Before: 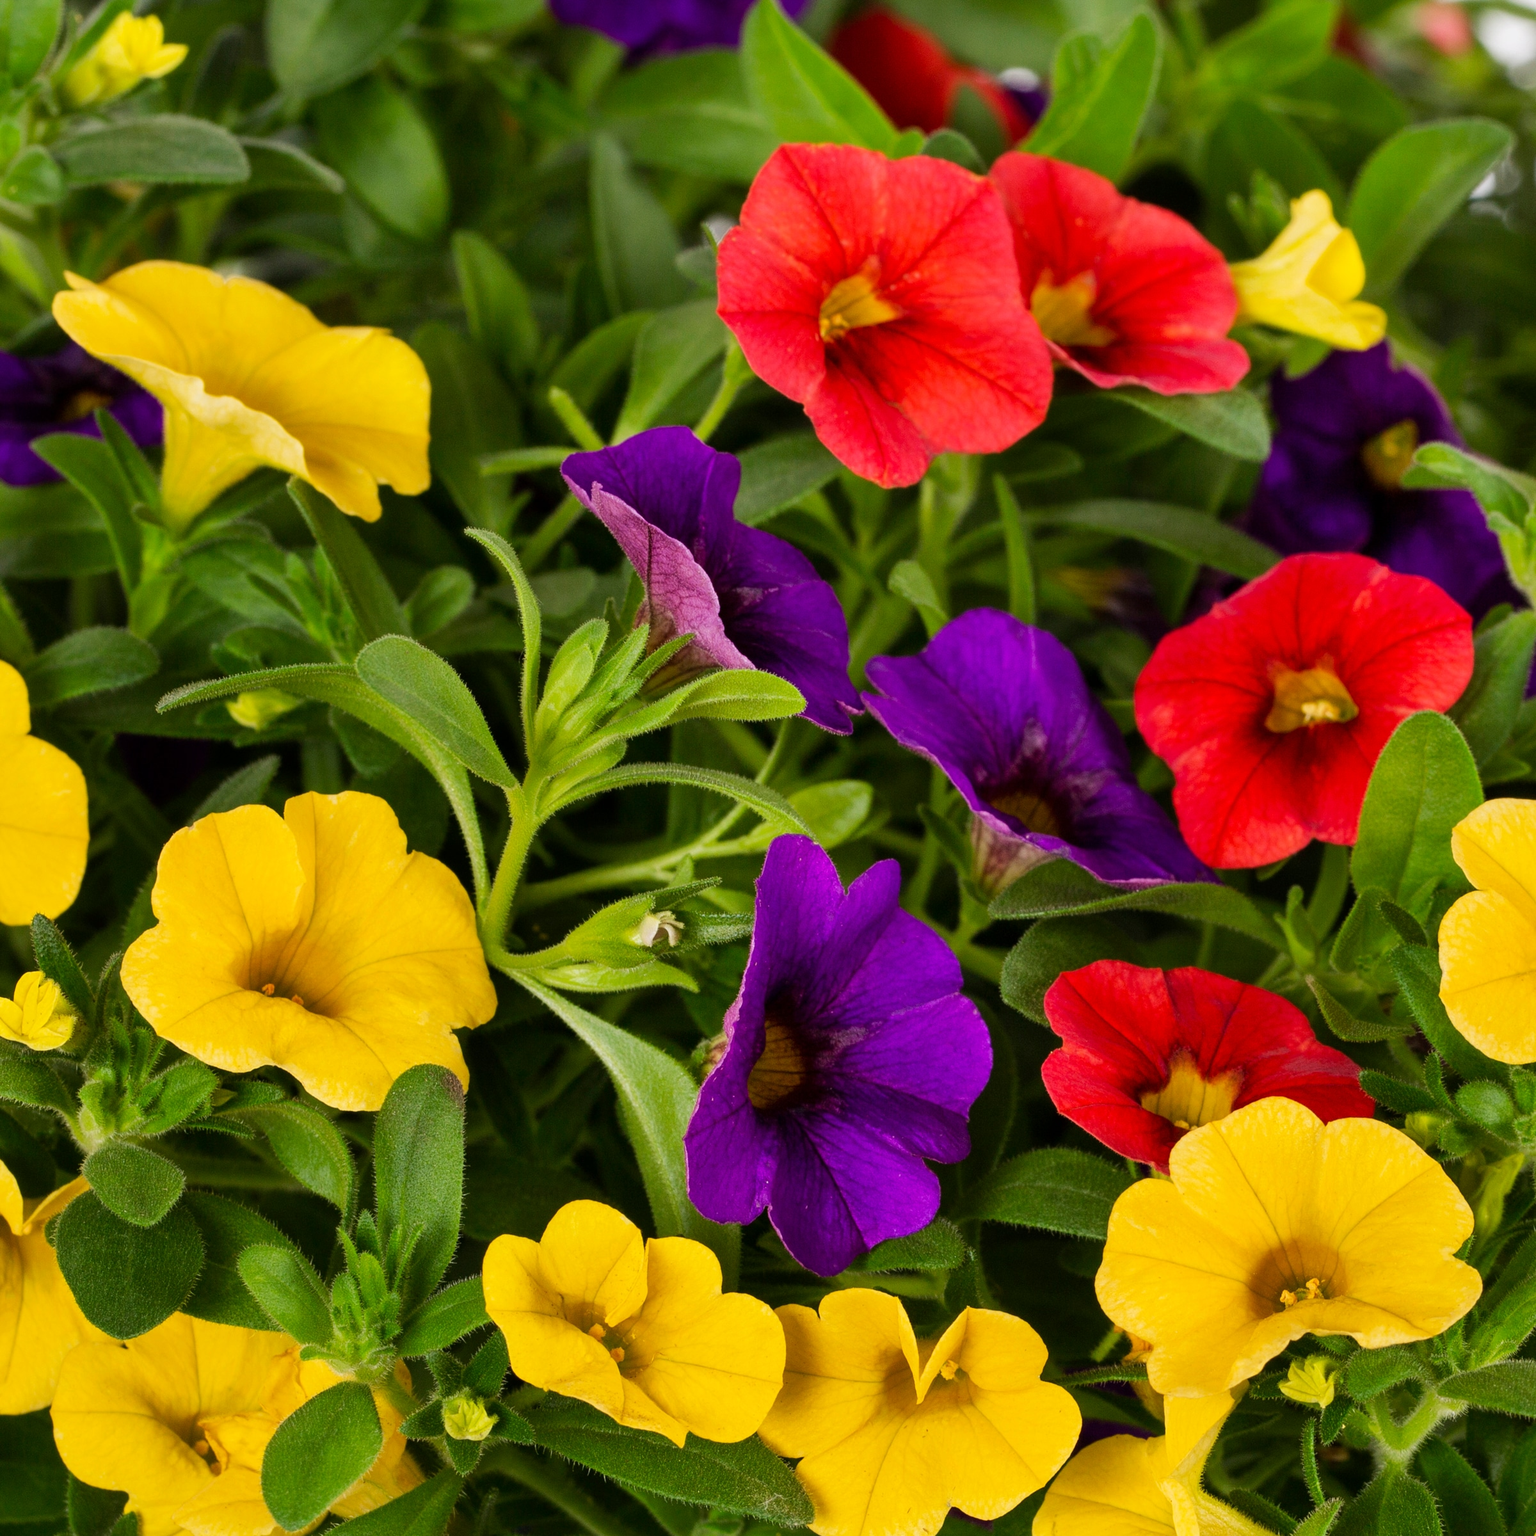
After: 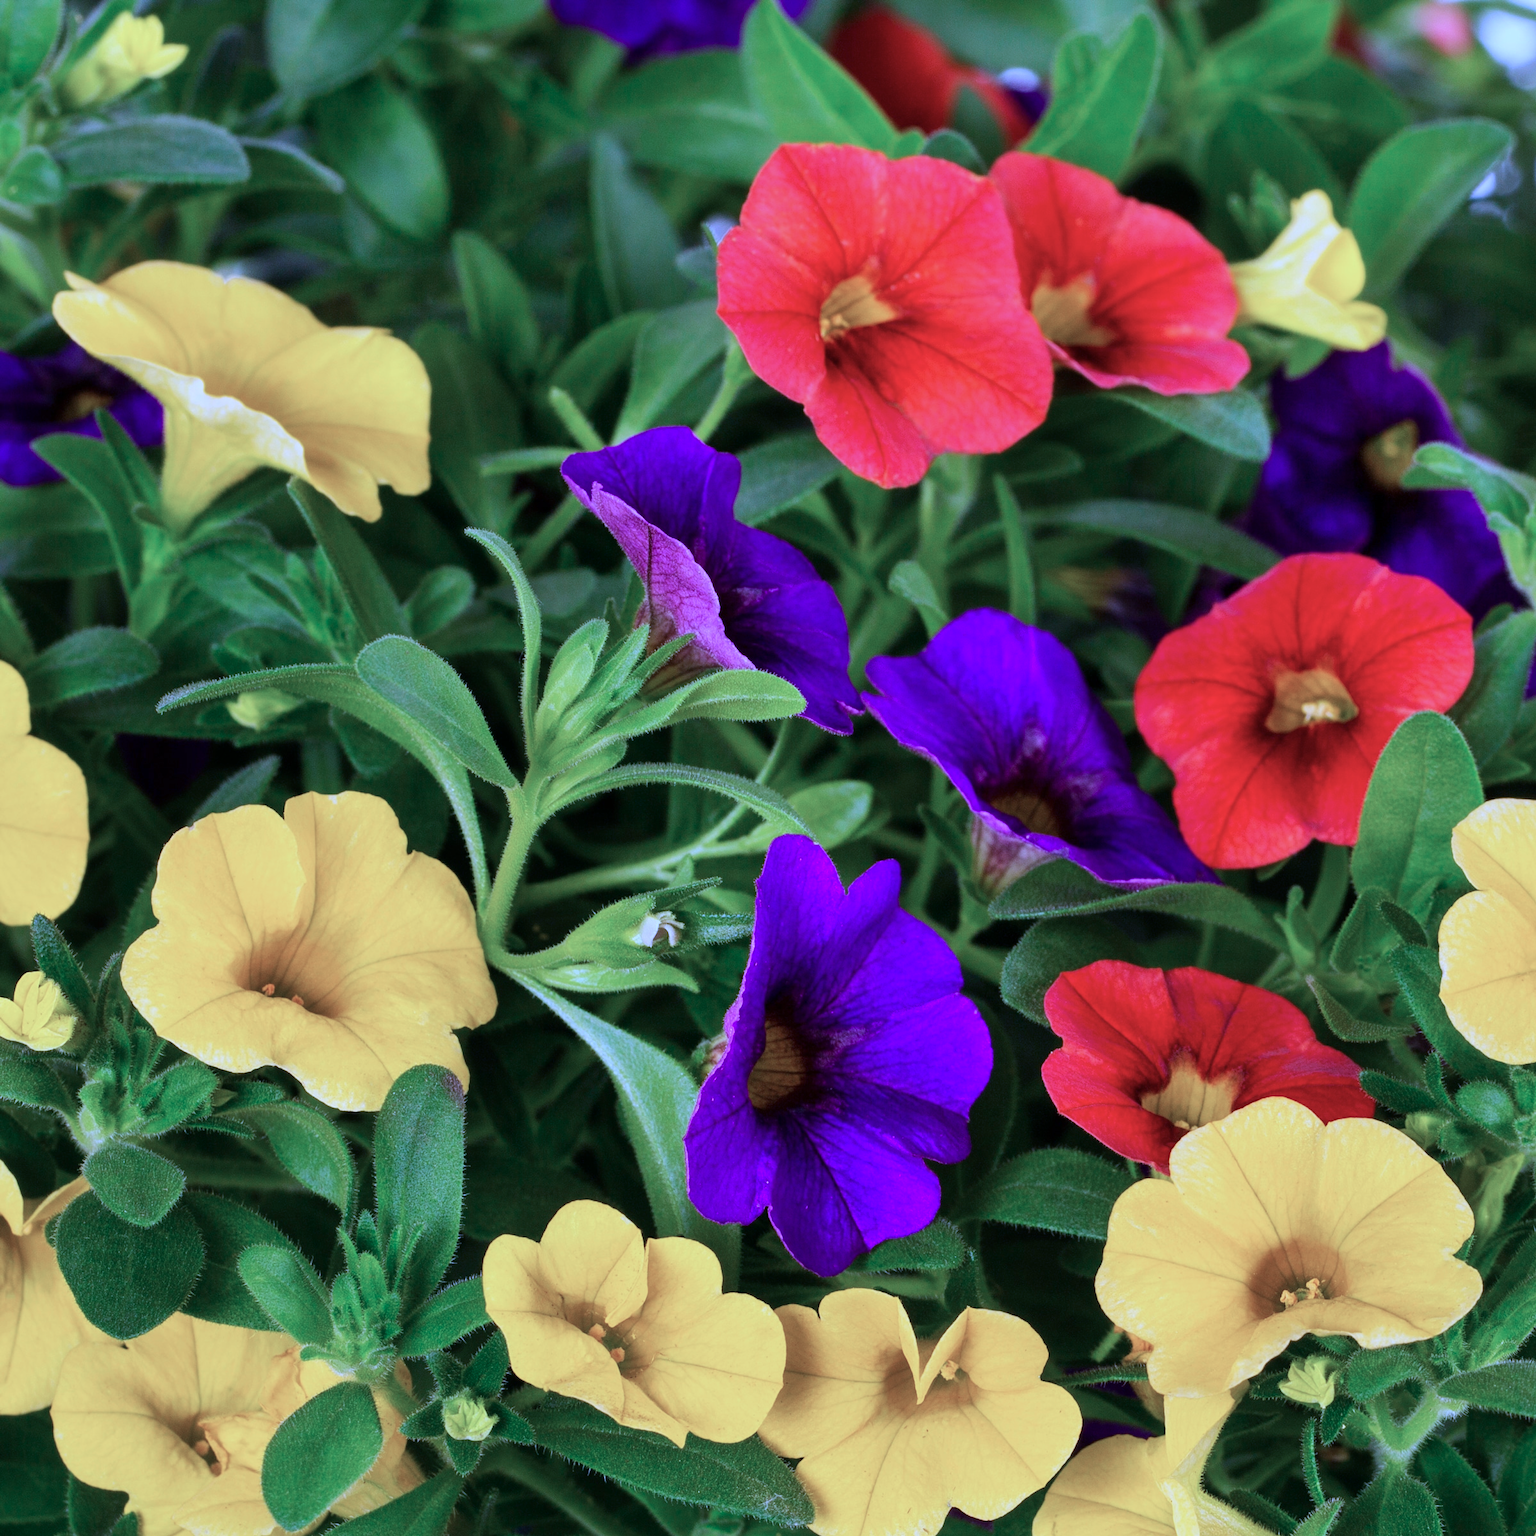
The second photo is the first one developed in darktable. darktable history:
contrast brightness saturation: contrast 0.01, saturation -0.05
color calibration: output R [1.063, -0.012, -0.003, 0], output B [-0.079, 0.047, 1, 0], illuminant custom, x 0.46, y 0.43, temperature 2642.66 K
